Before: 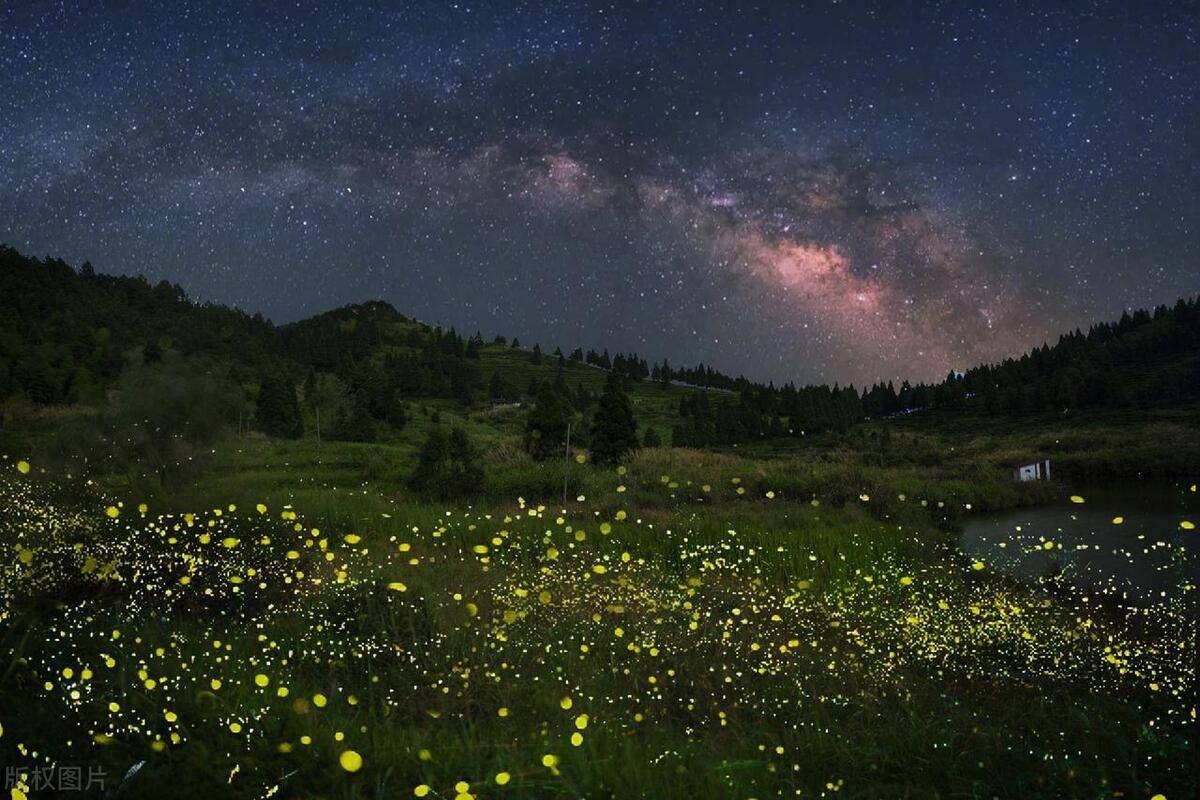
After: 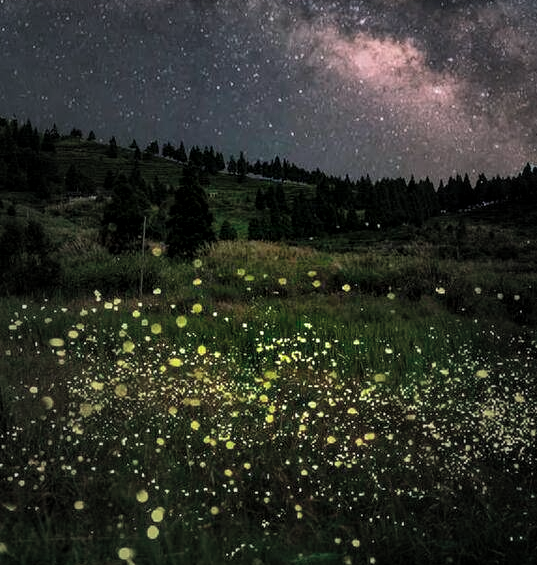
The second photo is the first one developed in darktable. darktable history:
vignetting: fall-off start 16.69%, fall-off radius 99.83%, width/height ratio 0.72, unbound false
tone equalizer: -8 EV -0.768 EV, -7 EV -0.73 EV, -6 EV -0.574 EV, -5 EV -0.376 EV, -3 EV 0.369 EV, -2 EV 0.6 EV, -1 EV 0.68 EV, +0 EV 0.726 EV, edges refinement/feathering 500, mask exposure compensation -1.57 EV, preserve details no
crop: left 35.391%, top 25.888%, right 19.807%, bottom 3.366%
contrast brightness saturation: brightness 0.155
local contrast: detail 130%
